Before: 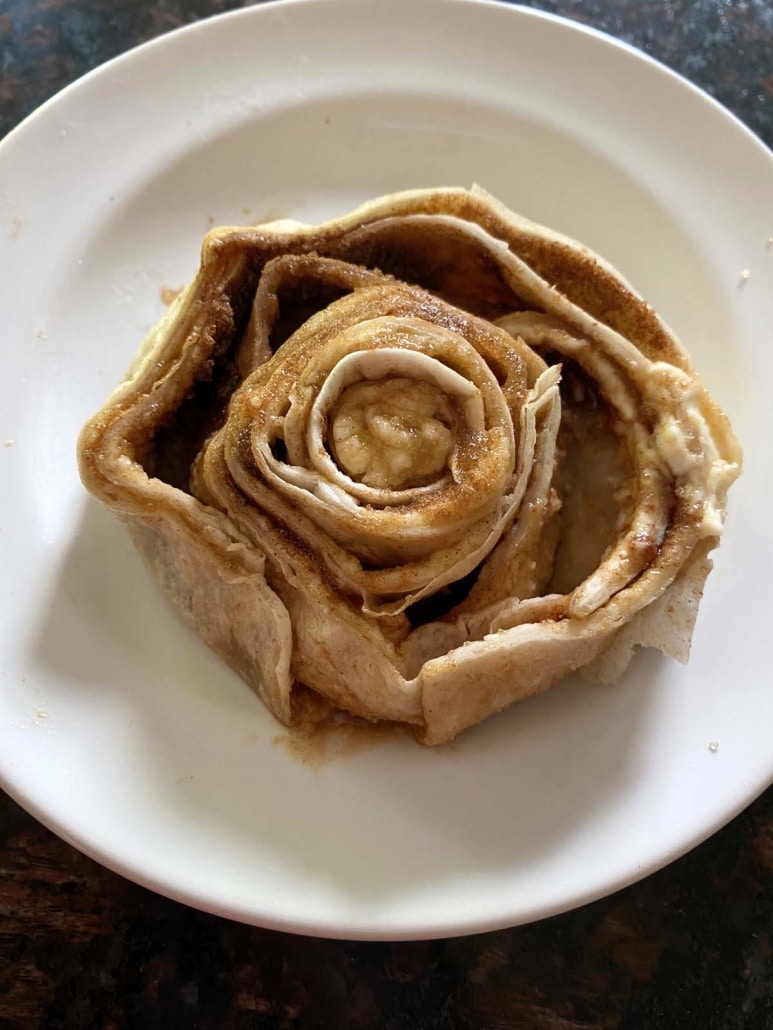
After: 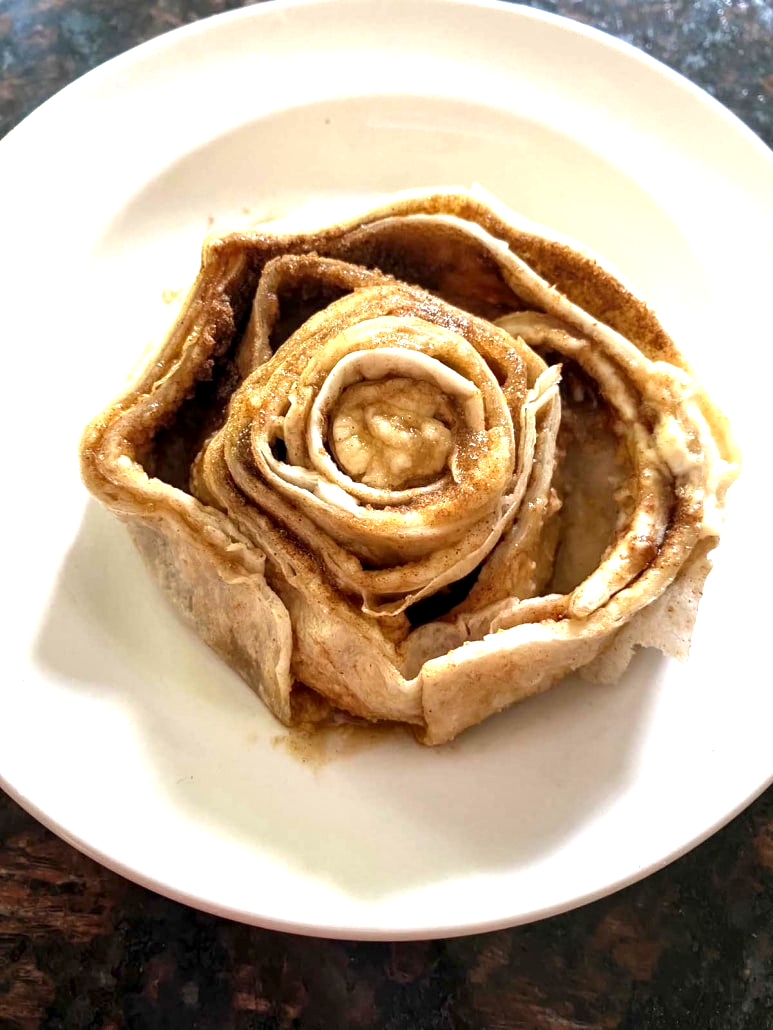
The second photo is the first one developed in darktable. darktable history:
exposure: black level correction 0, exposure 1.196 EV, compensate exposure bias true, compensate highlight preservation false
local contrast: shadows 93%, midtone range 0.496
